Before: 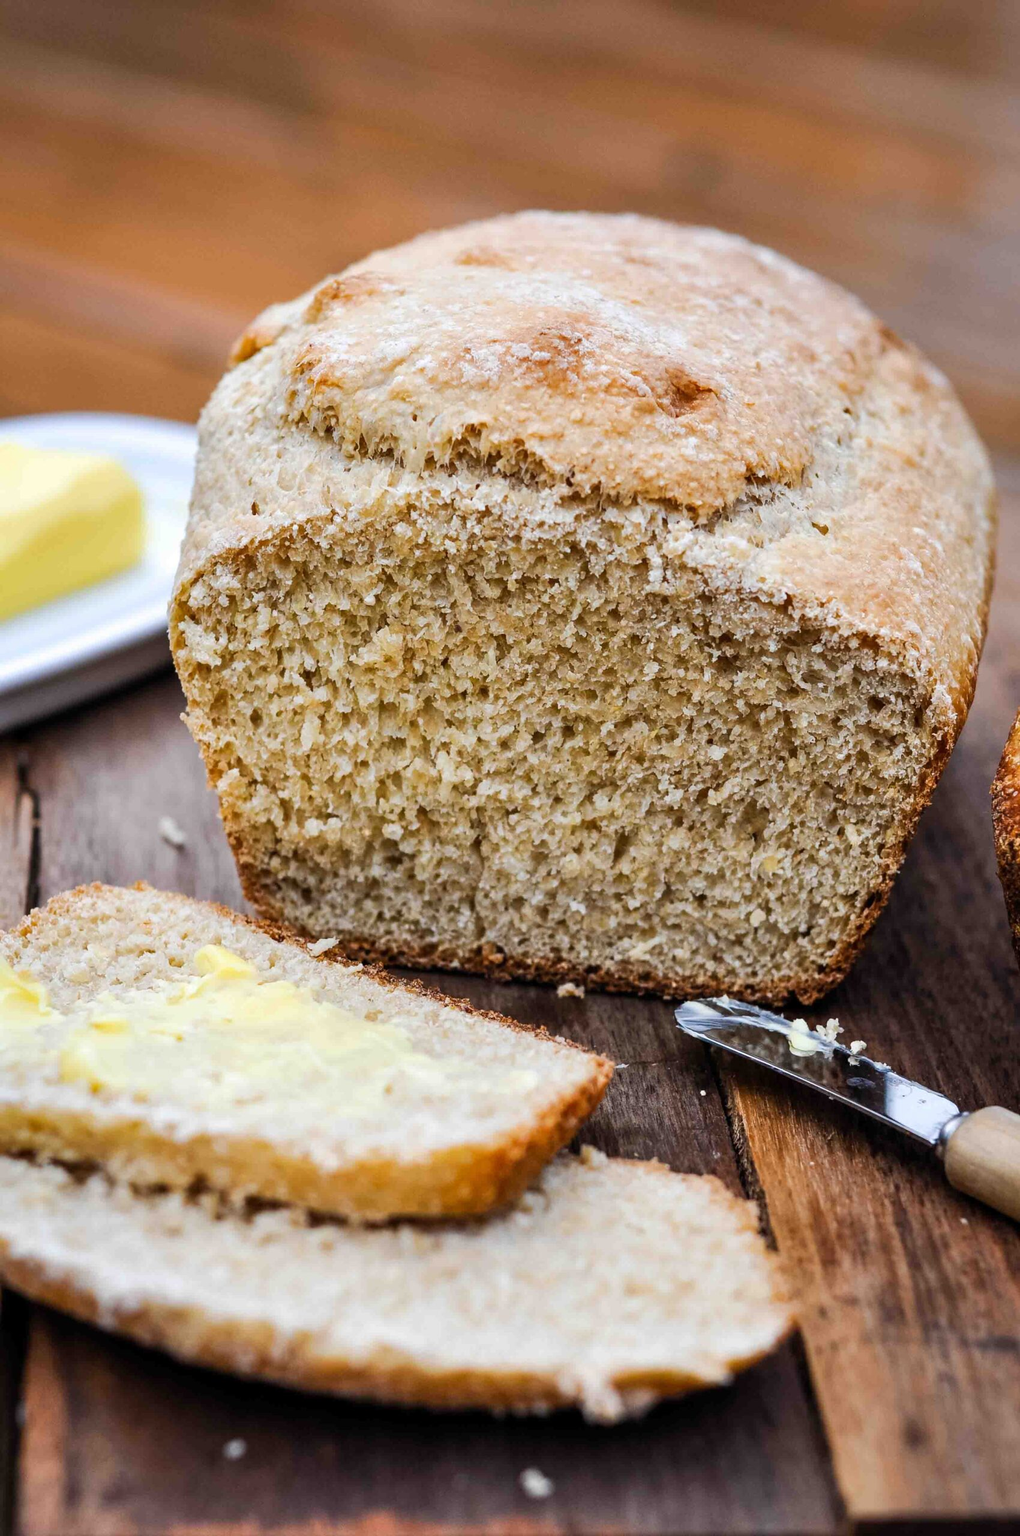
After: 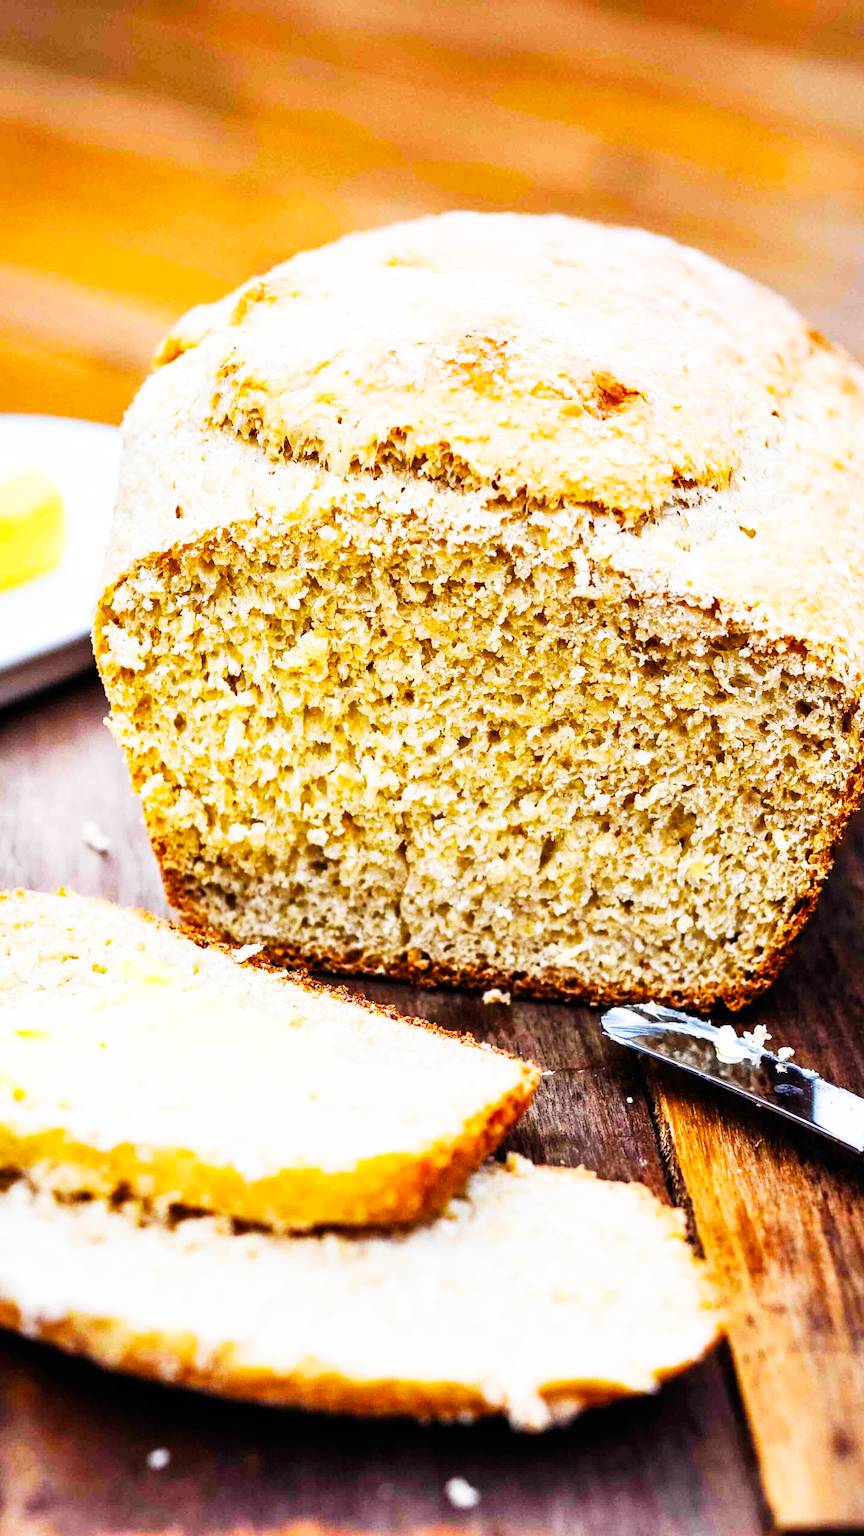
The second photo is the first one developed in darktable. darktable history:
crop: left 7.598%, right 7.873%
base curve: curves: ch0 [(0, 0) (0.007, 0.004) (0.027, 0.03) (0.046, 0.07) (0.207, 0.54) (0.442, 0.872) (0.673, 0.972) (1, 1)], preserve colors none
color balance rgb: perceptual saturation grading › global saturation 20%, global vibrance 20%
